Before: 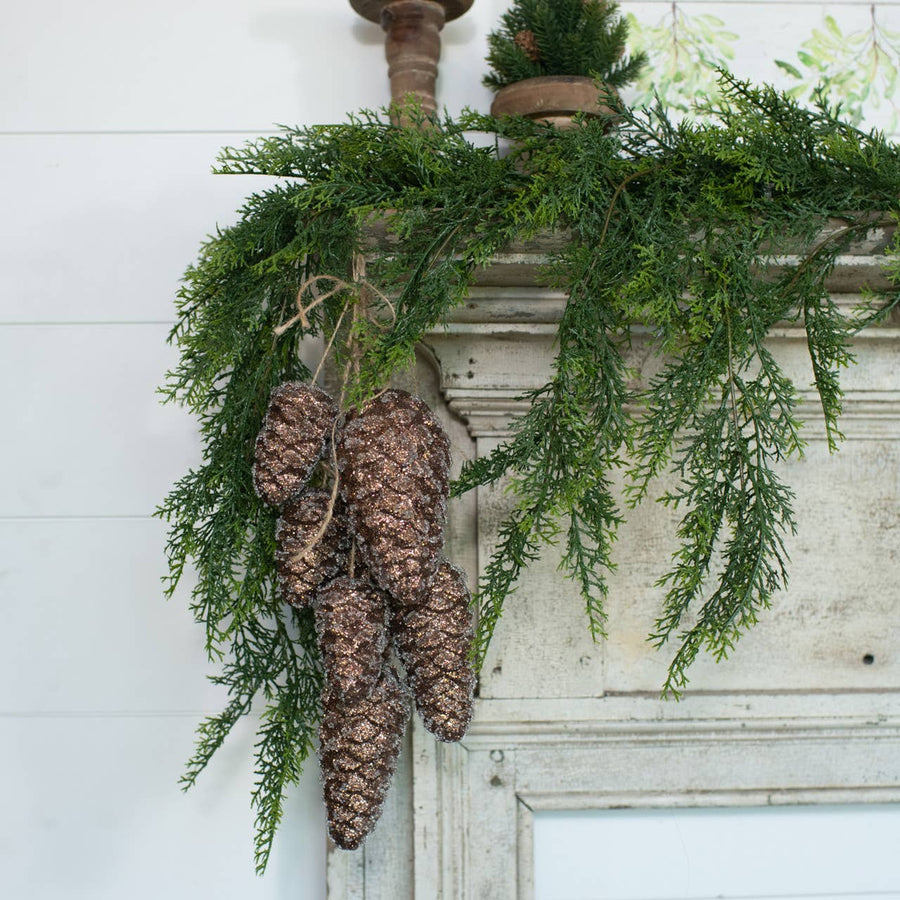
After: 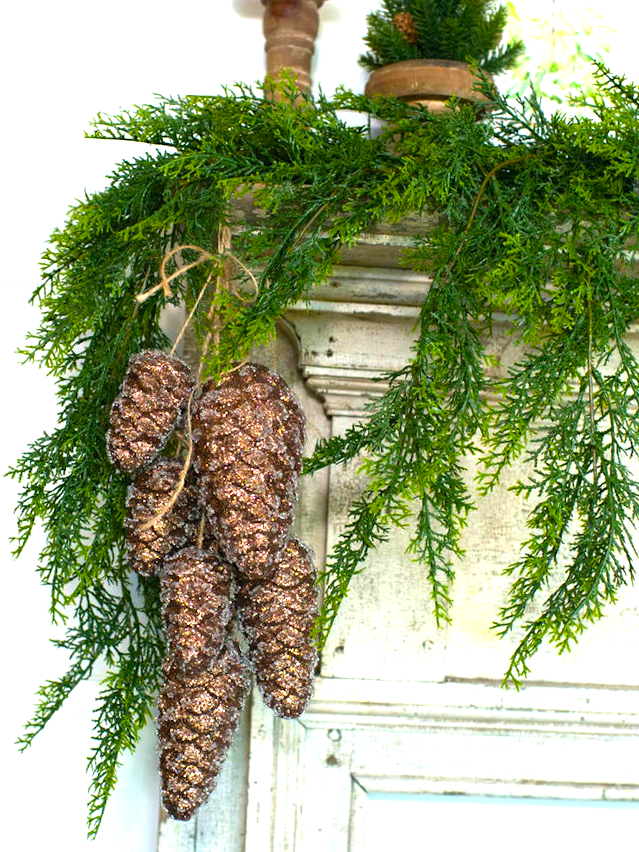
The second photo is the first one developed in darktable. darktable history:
color balance rgb: linear chroma grading › global chroma 10%, perceptual saturation grading › global saturation 40%, perceptual brilliance grading › global brilliance 30%, global vibrance 20%
crop and rotate: angle -3.27°, left 14.277%, top 0.028%, right 10.766%, bottom 0.028%
